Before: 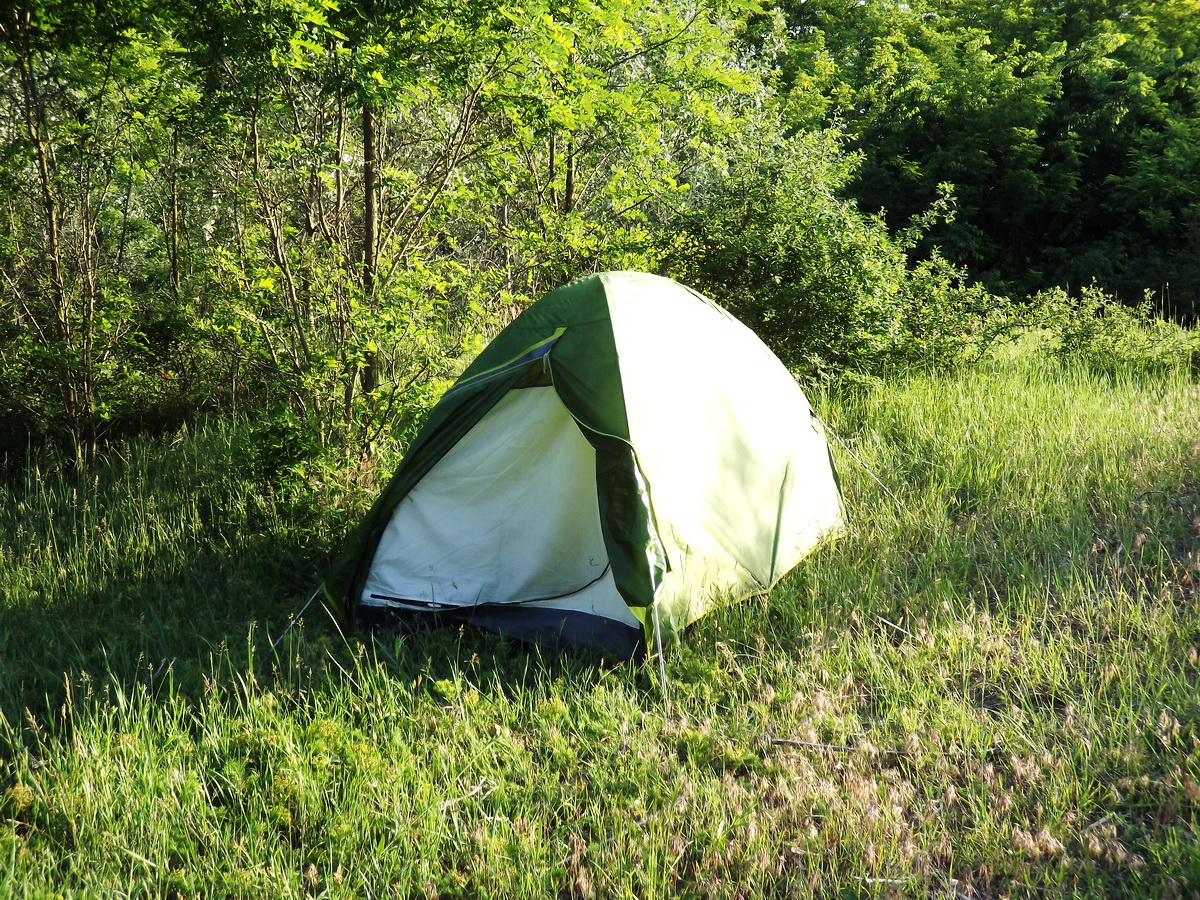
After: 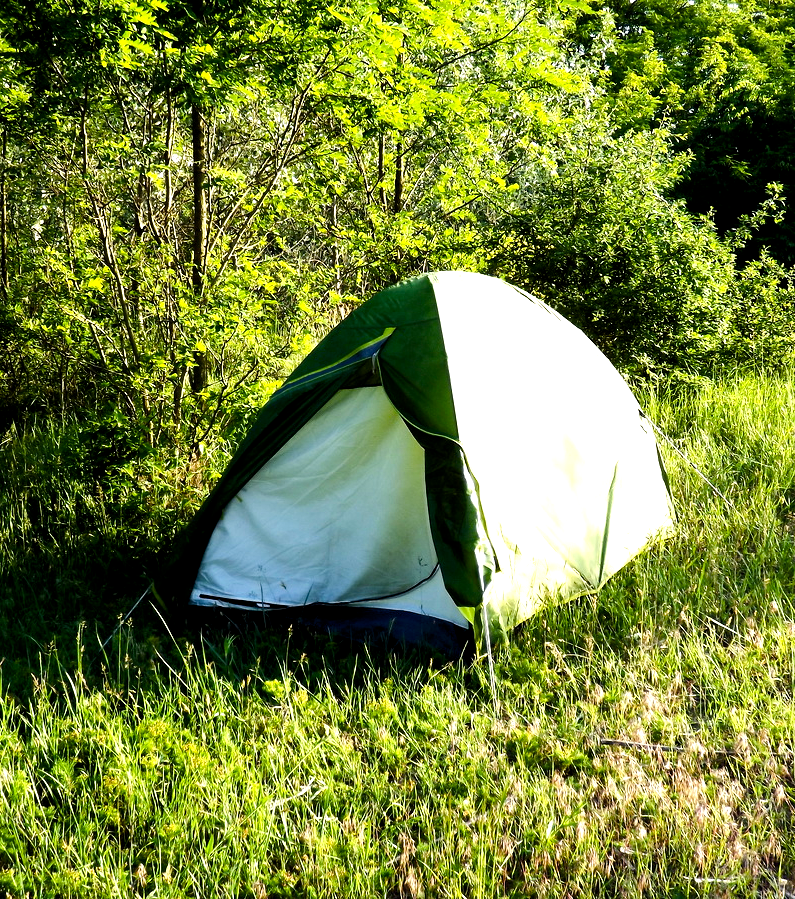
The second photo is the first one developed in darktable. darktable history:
color balance rgb: highlights gain › chroma 0.267%, highlights gain › hue 330.44°, perceptual saturation grading › global saturation 20%, perceptual saturation grading › highlights -25.281%, perceptual saturation grading › shadows 25.59%, perceptual brilliance grading › highlights 17.058%, perceptual brilliance grading › mid-tones 31.314%, perceptual brilliance grading › shadows -31.84%, global vibrance 20%
exposure: black level correction 0.009, exposure 0.017 EV, compensate exposure bias true, compensate highlight preservation false
crop and rotate: left 14.293%, right 19.383%
